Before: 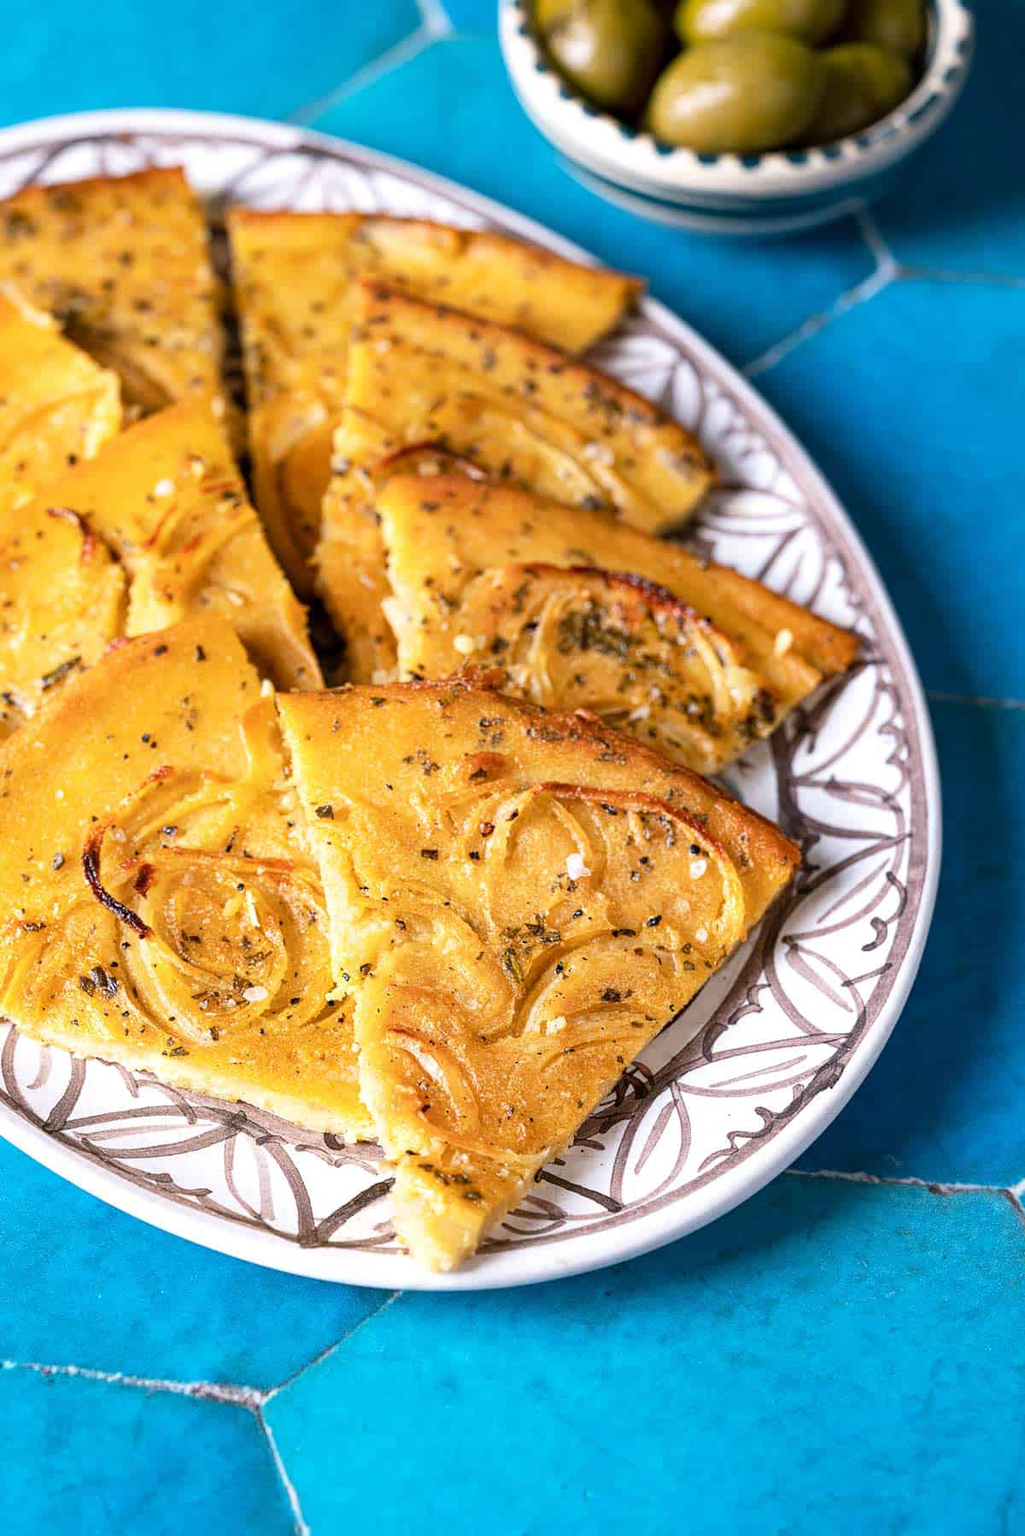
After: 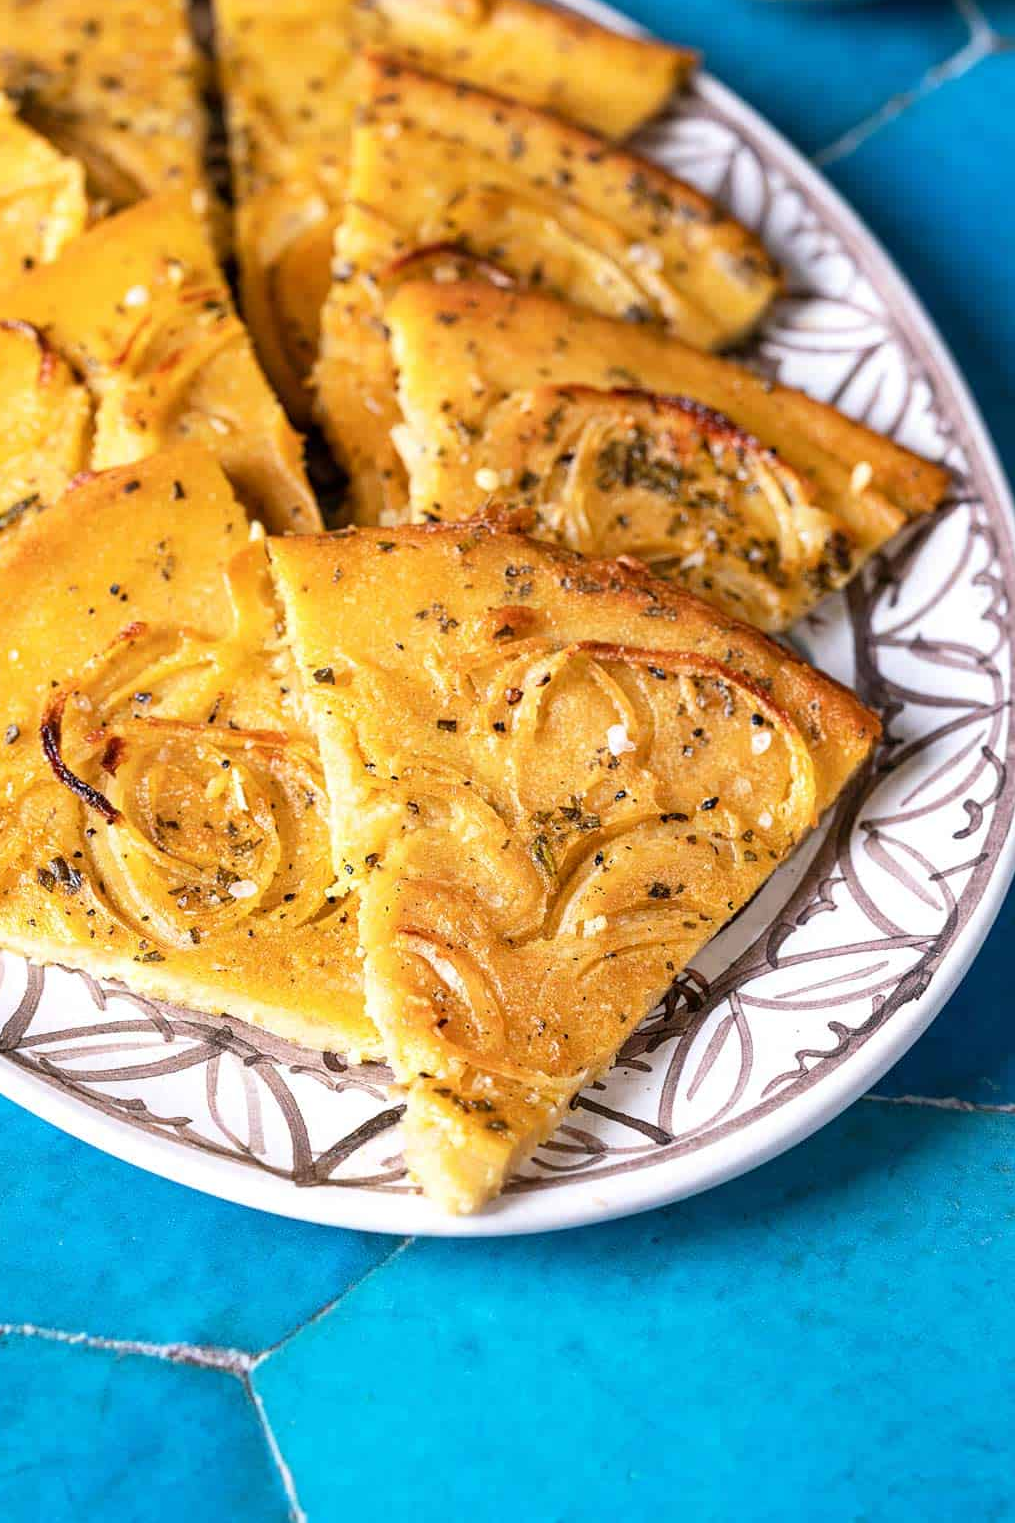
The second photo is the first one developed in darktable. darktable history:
crop and rotate: left 4.747%, top 15.293%, right 10.658%
